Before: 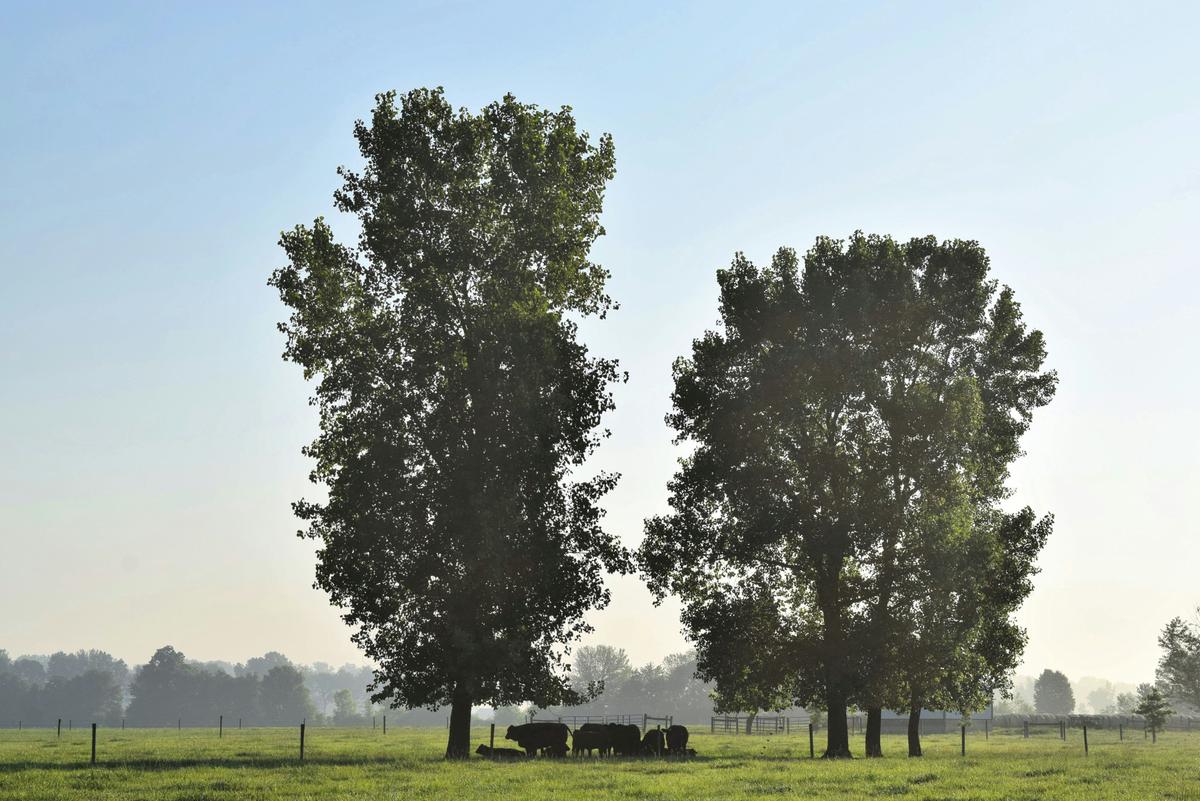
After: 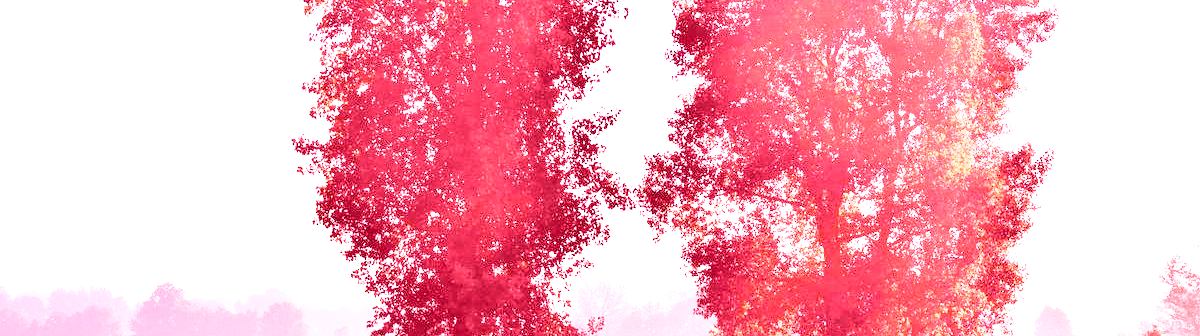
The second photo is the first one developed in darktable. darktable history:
crop: top 45.551%, bottom 12.262%
base curve: curves: ch0 [(0, 0) (0.028, 0.03) (0.121, 0.232) (0.46, 0.748) (0.859, 0.968) (1, 1)], preserve colors none
white balance: red 4.26, blue 1.802
